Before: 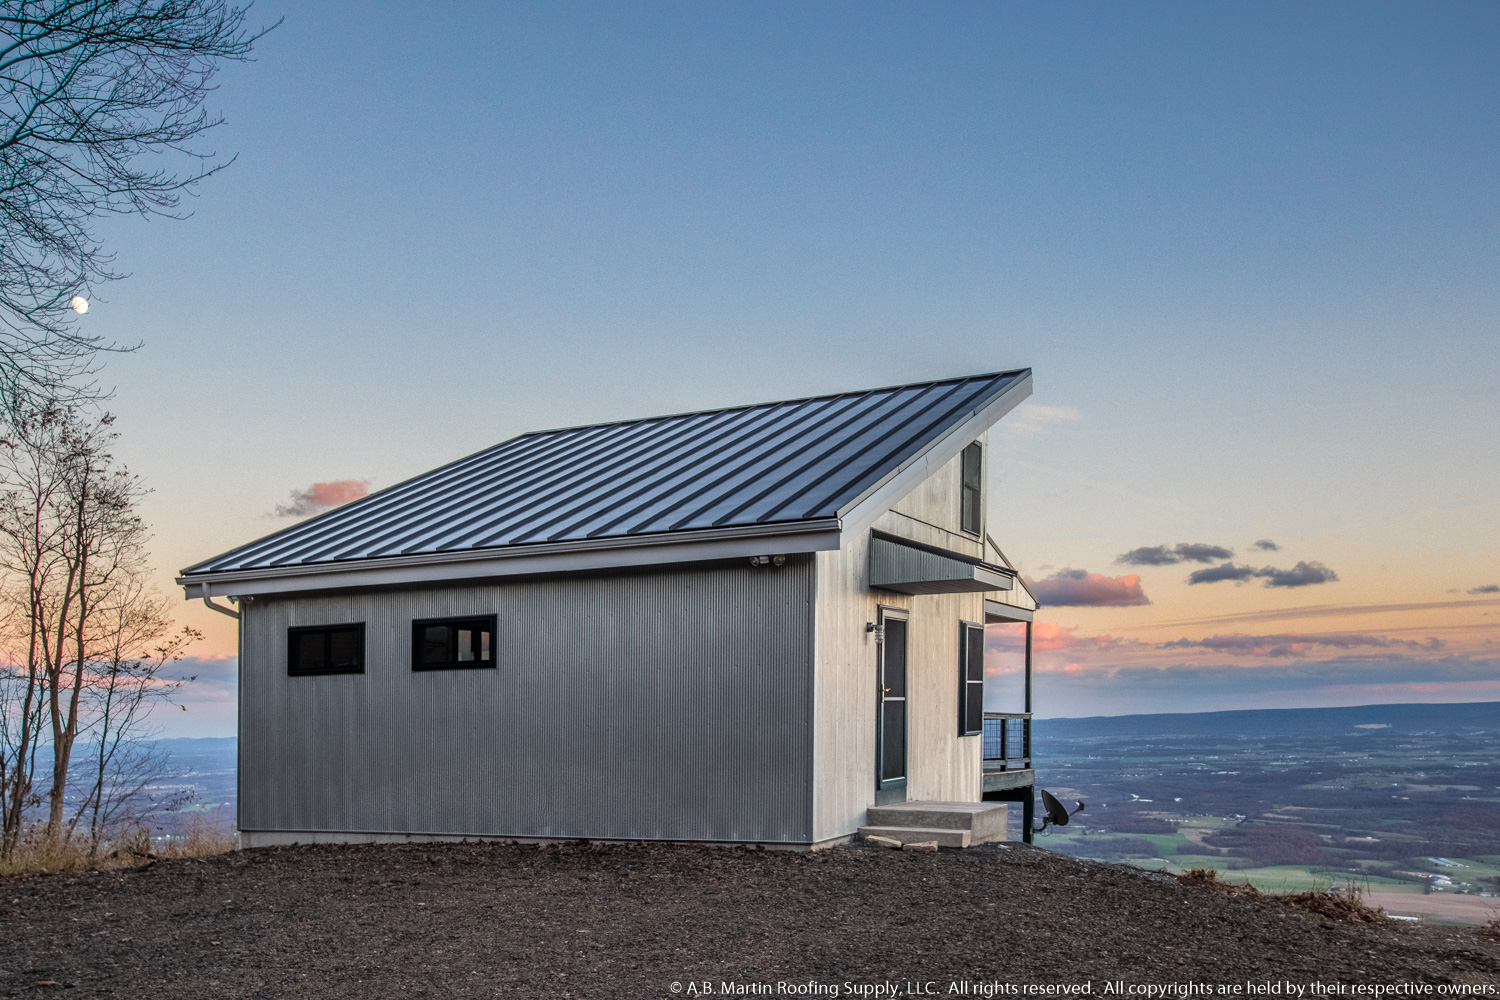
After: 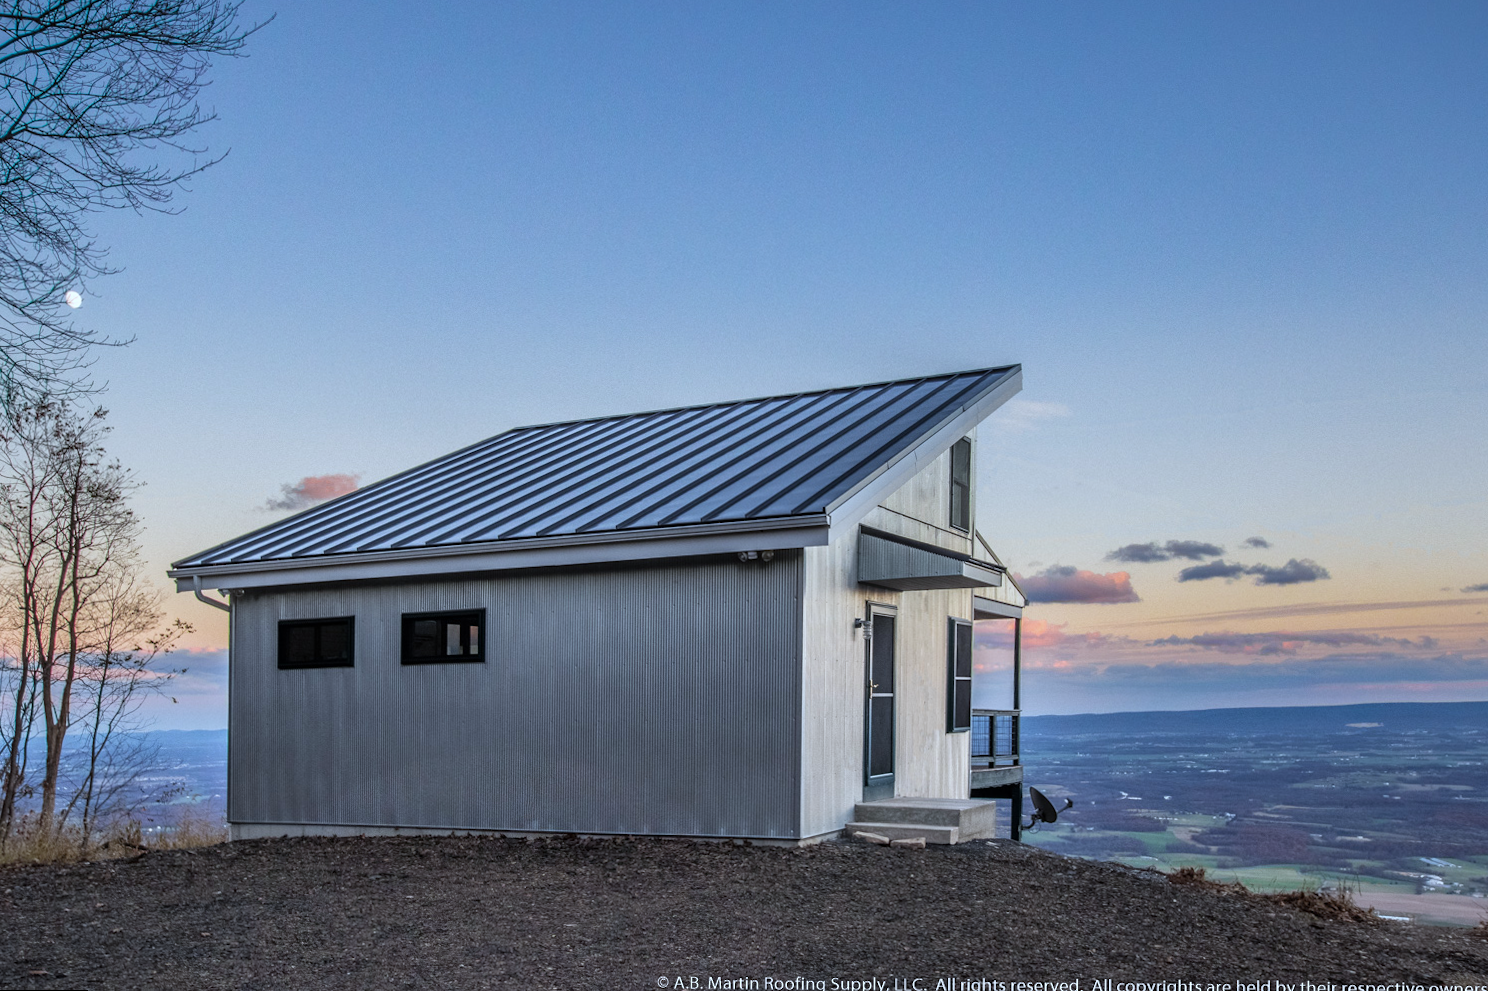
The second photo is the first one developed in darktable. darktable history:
rotate and perspective: rotation 0.192°, lens shift (horizontal) -0.015, crop left 0.005, crop right 0.996, crop top 0.006, crop bottom 0.99
white balance: red 0.924, blue 1.095
